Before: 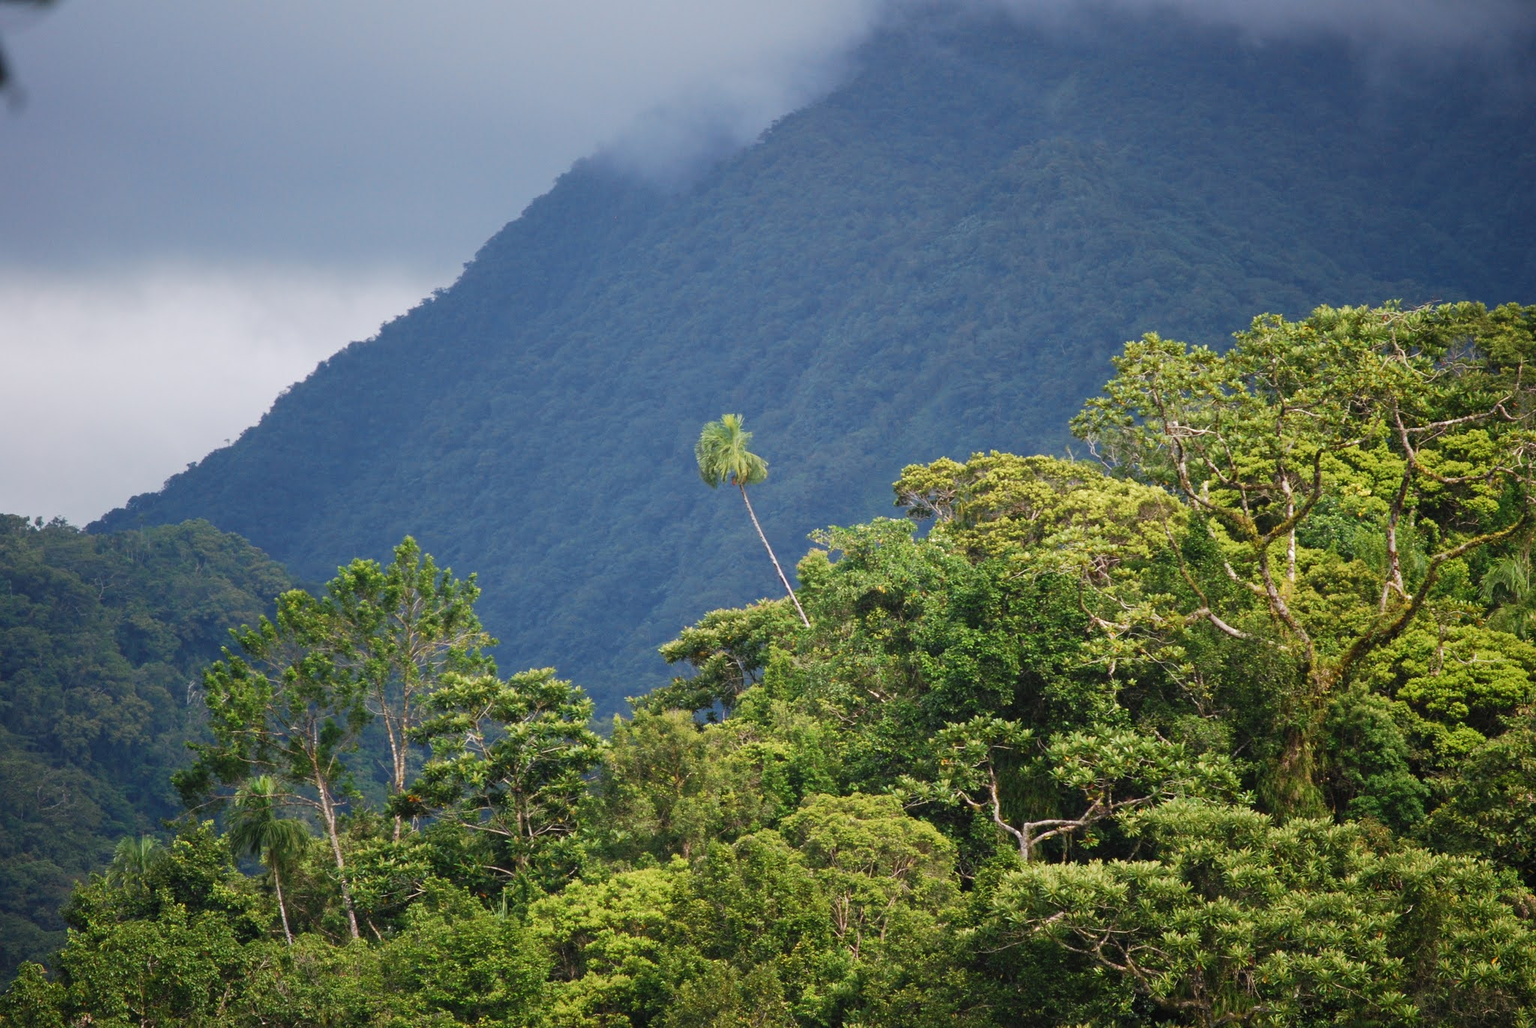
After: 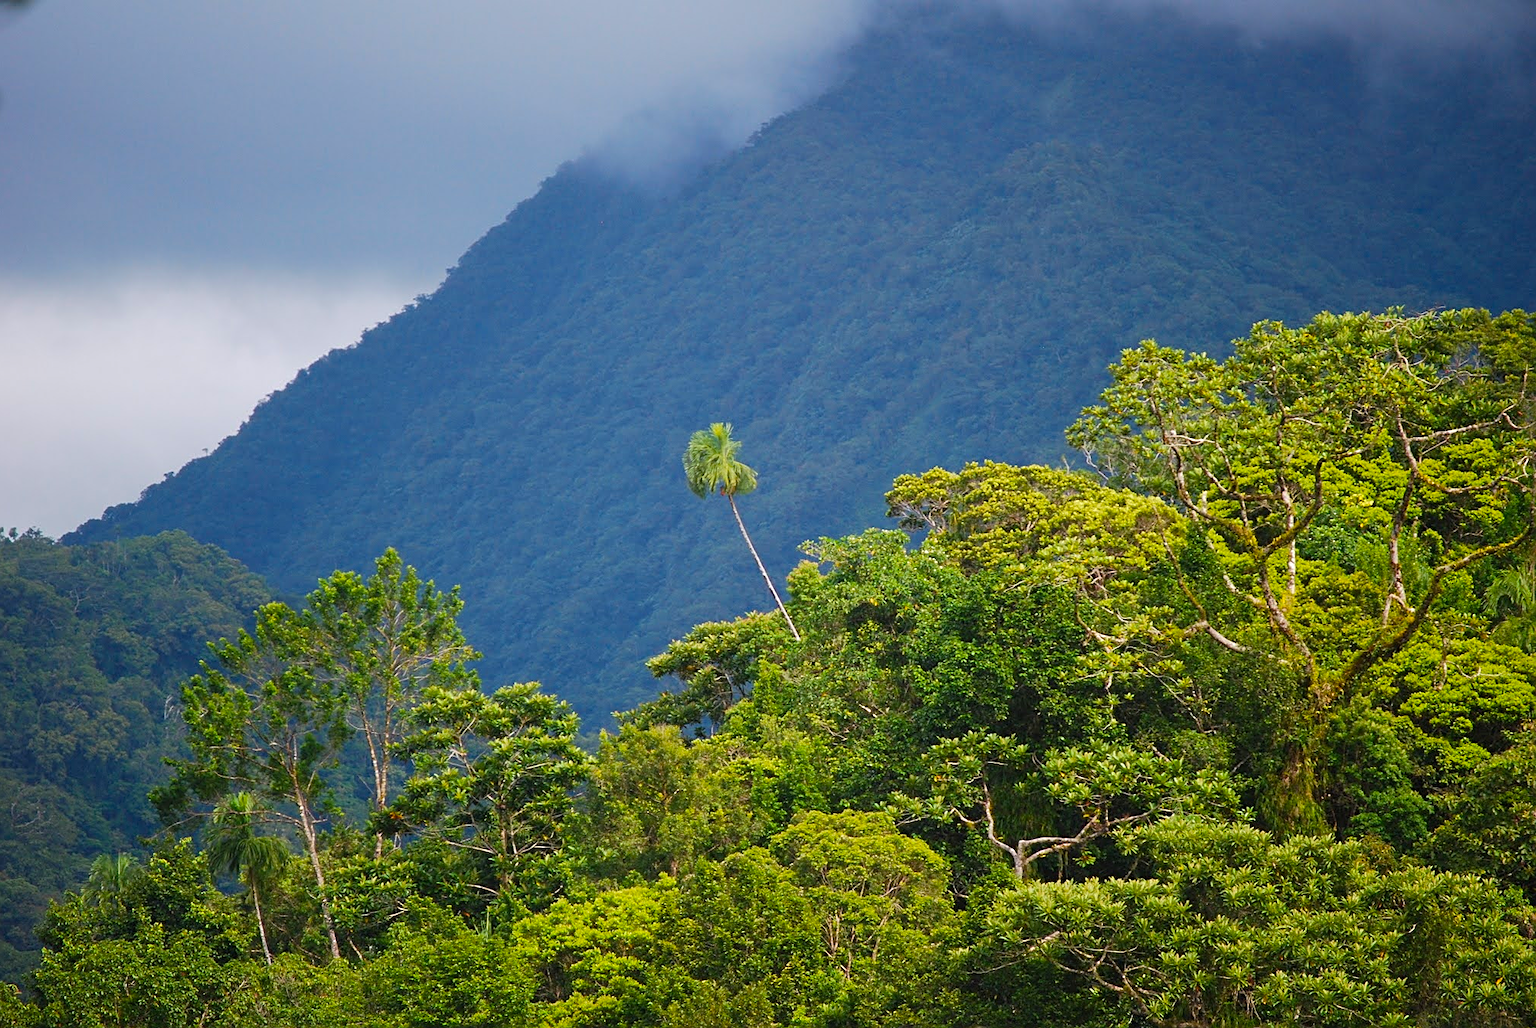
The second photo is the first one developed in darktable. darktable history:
sharpen: on, module defaults
crop: left 1.743%, right 0.268%, bottom 2.011%
color balance rgb: perceptual saturation grading › global saturation 25%, global vibrance 20%
